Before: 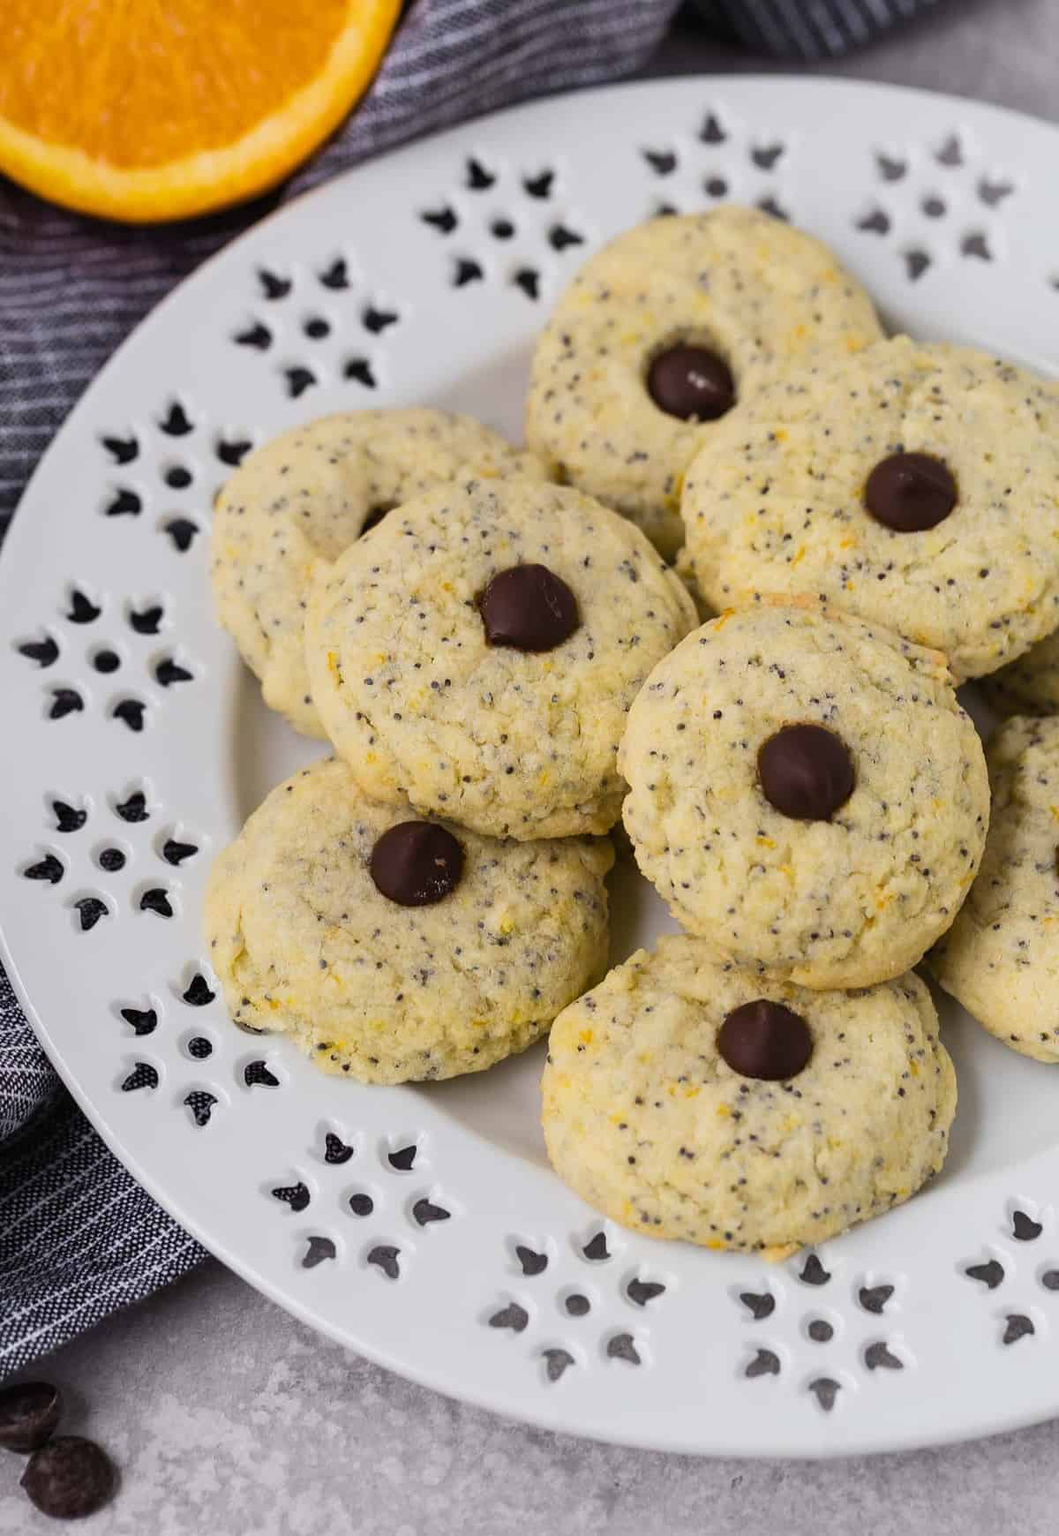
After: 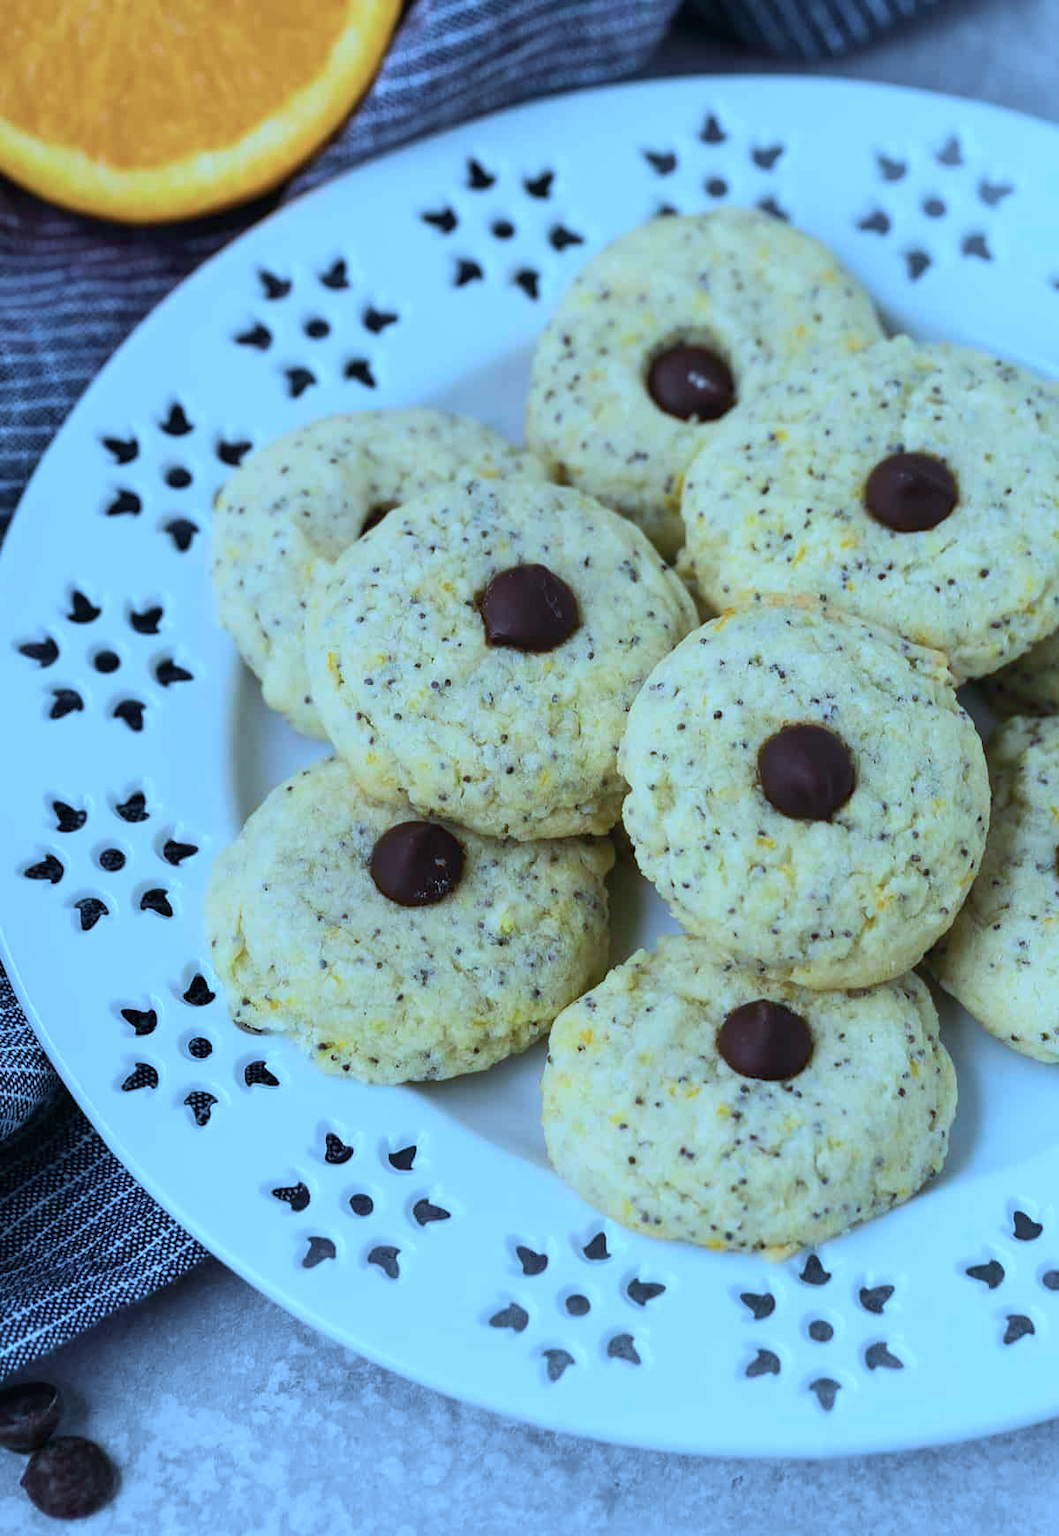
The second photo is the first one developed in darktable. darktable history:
color calibration: illuminant custom, x 0.433, y 0.395, temperature 3078.73 K
